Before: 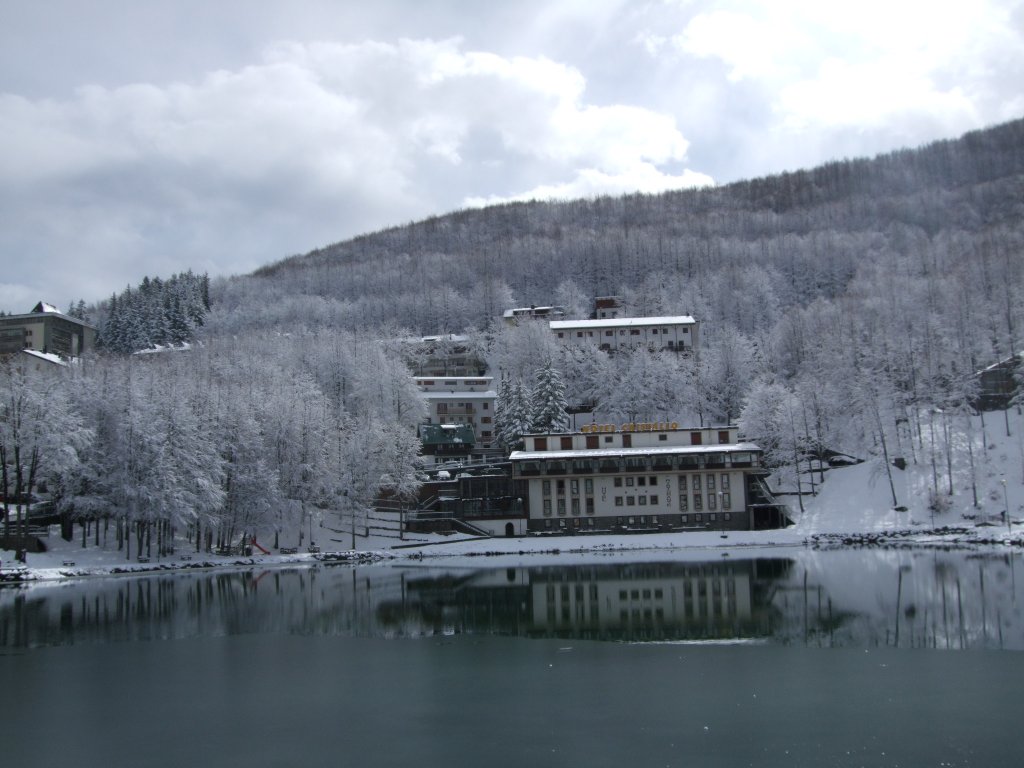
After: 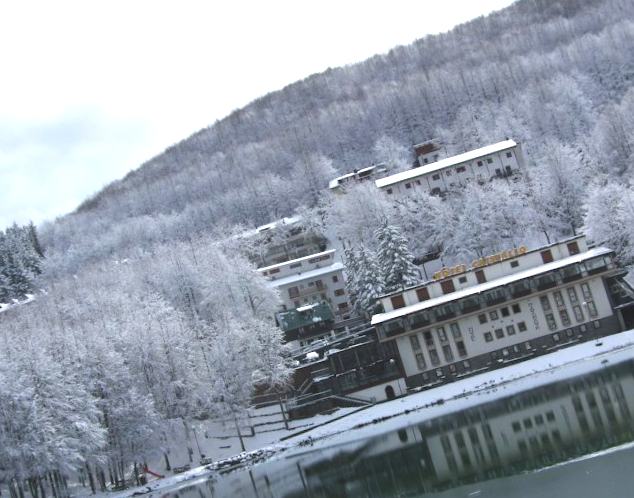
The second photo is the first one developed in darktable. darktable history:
crop and rotate: left 12.673%, right 20.66%
exposure: black level correction -0.005, exposure 1 EV, compensate highlight preservation false
rotate and perspective: rotation -14.8°, crop left 0.1, crop right 0.903, crop top 0.25, crop bottom 0.748
